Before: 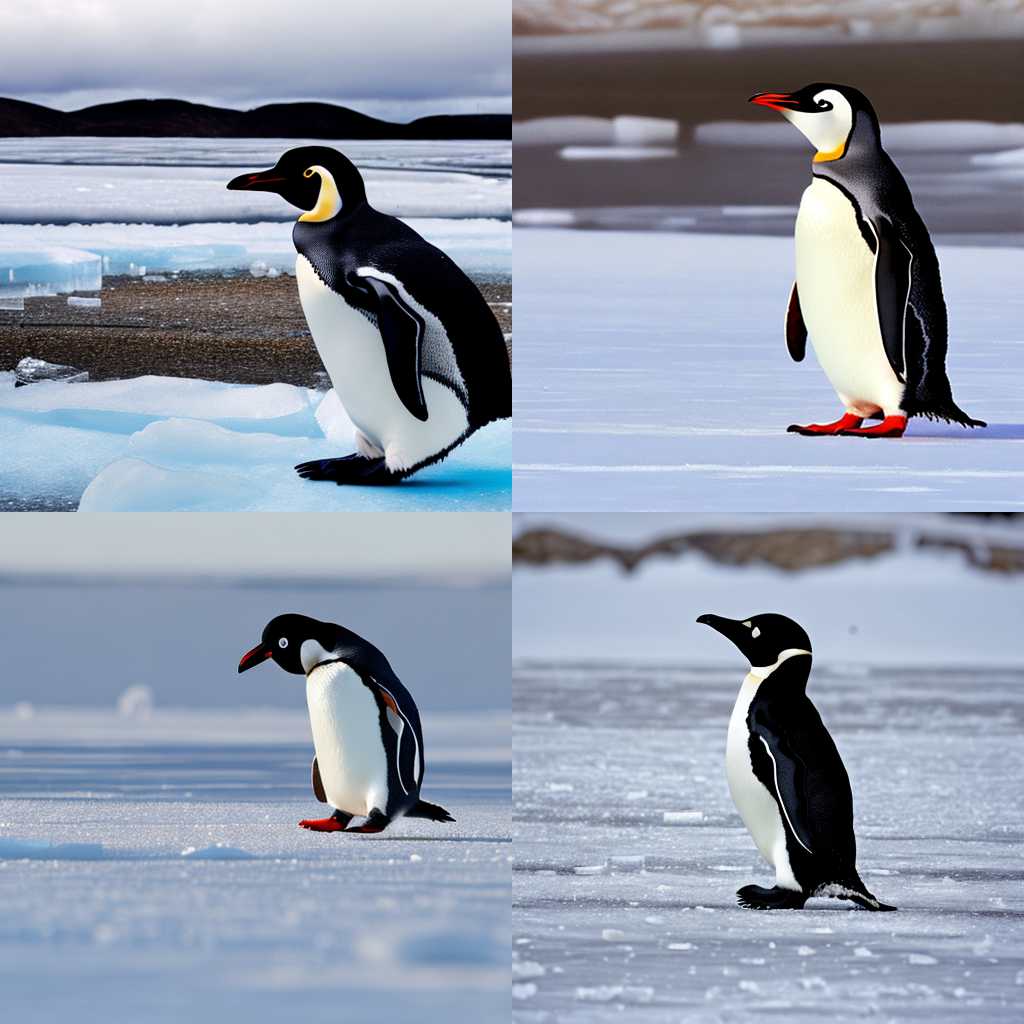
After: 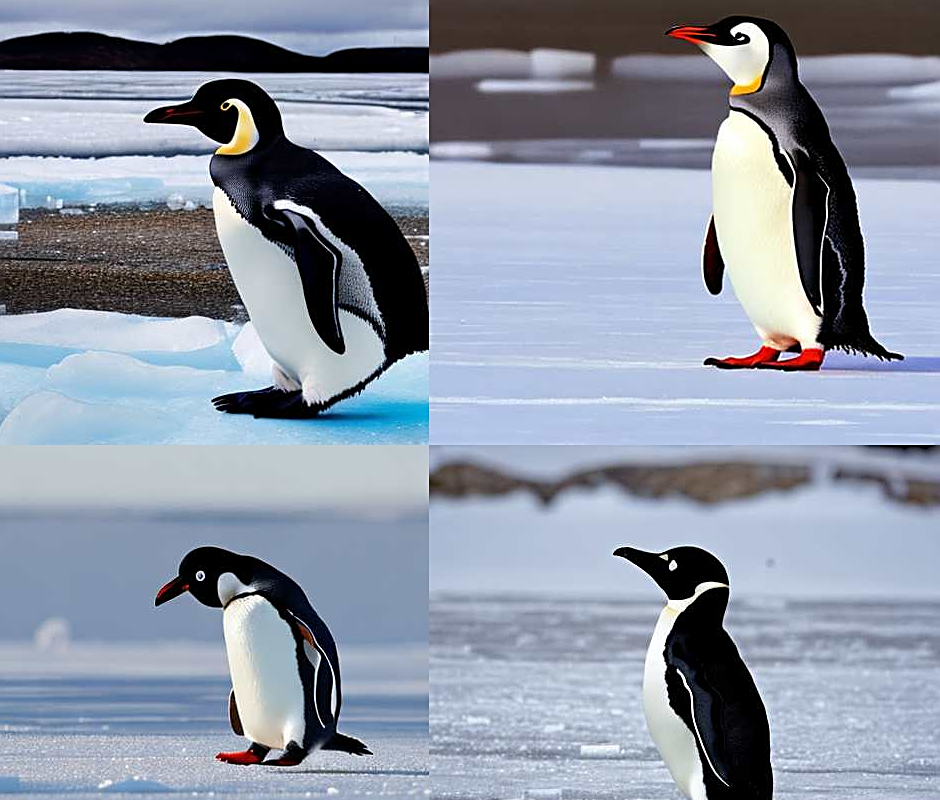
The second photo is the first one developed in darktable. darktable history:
sharpen: on, module defaults
crop: left 8.156%, top 6.583%, bottom 15.201%
